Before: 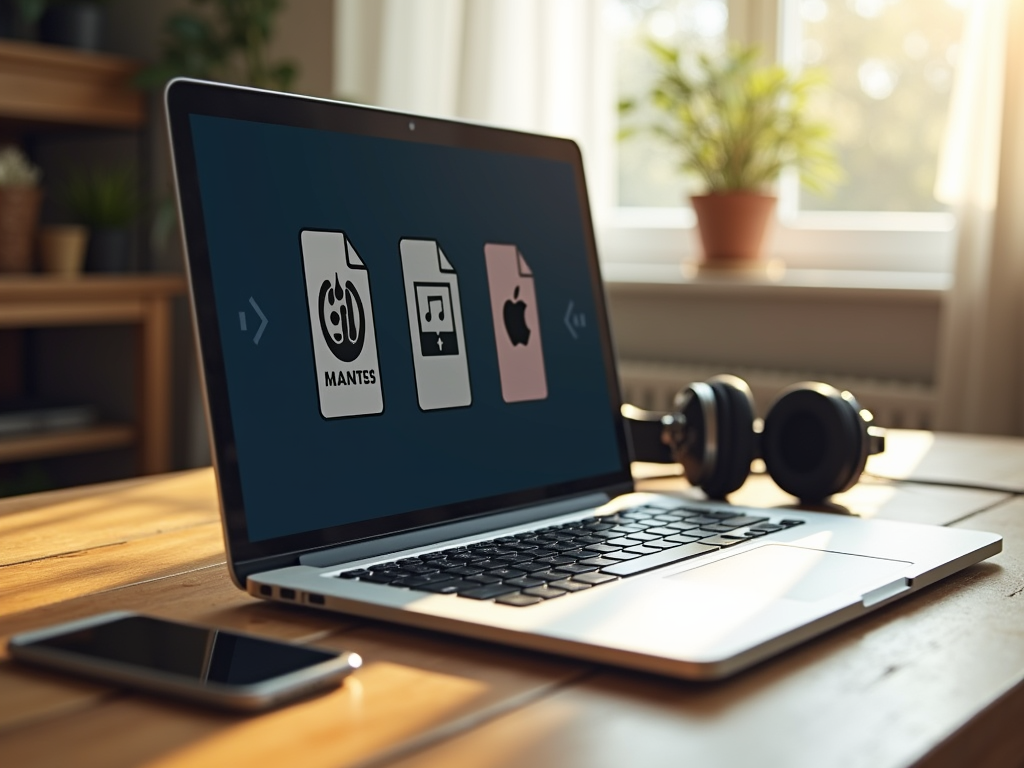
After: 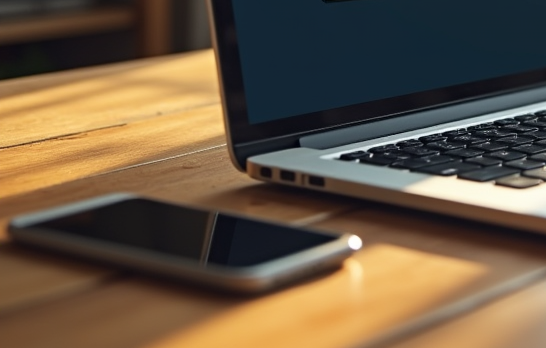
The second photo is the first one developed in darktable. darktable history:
crop and rotate: top 54.481%, right 46.669%, bottom 0.117%
